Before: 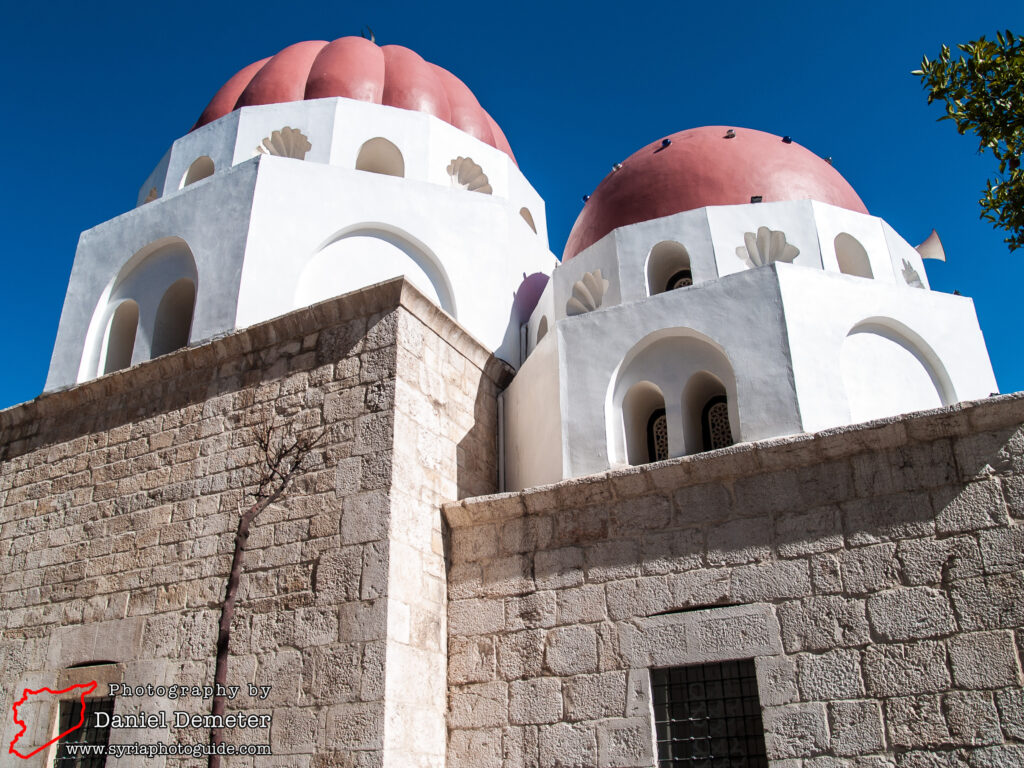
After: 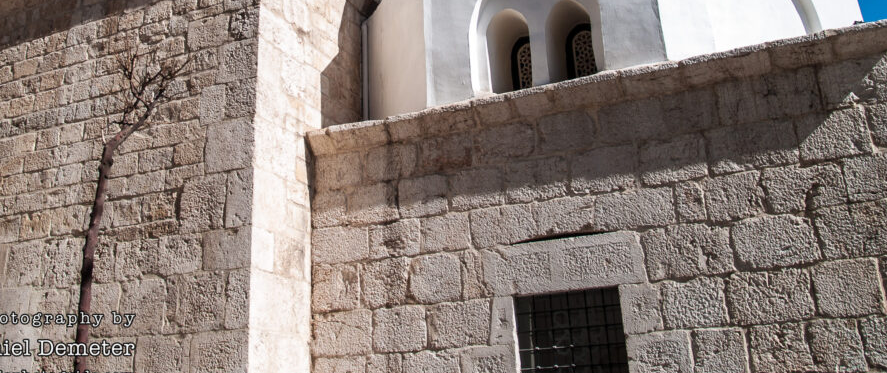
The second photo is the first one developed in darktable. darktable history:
crop and rotate: left 13.317%, top 48.548%, bottom 2.868%
